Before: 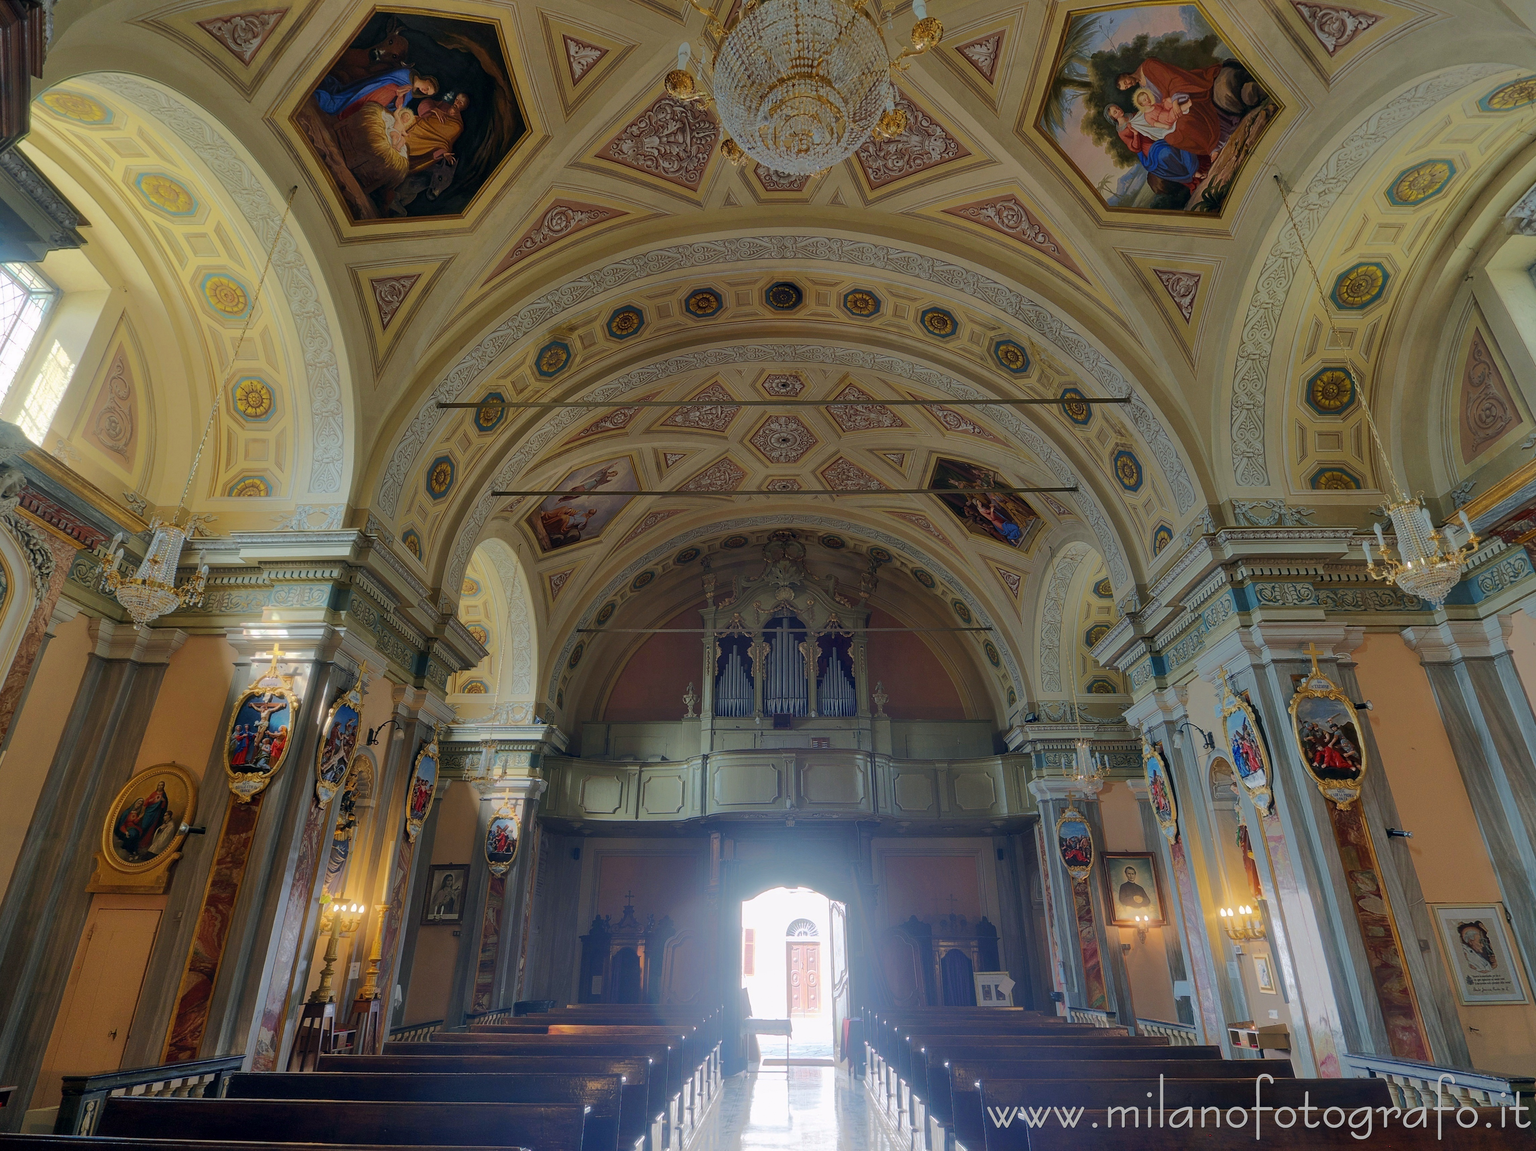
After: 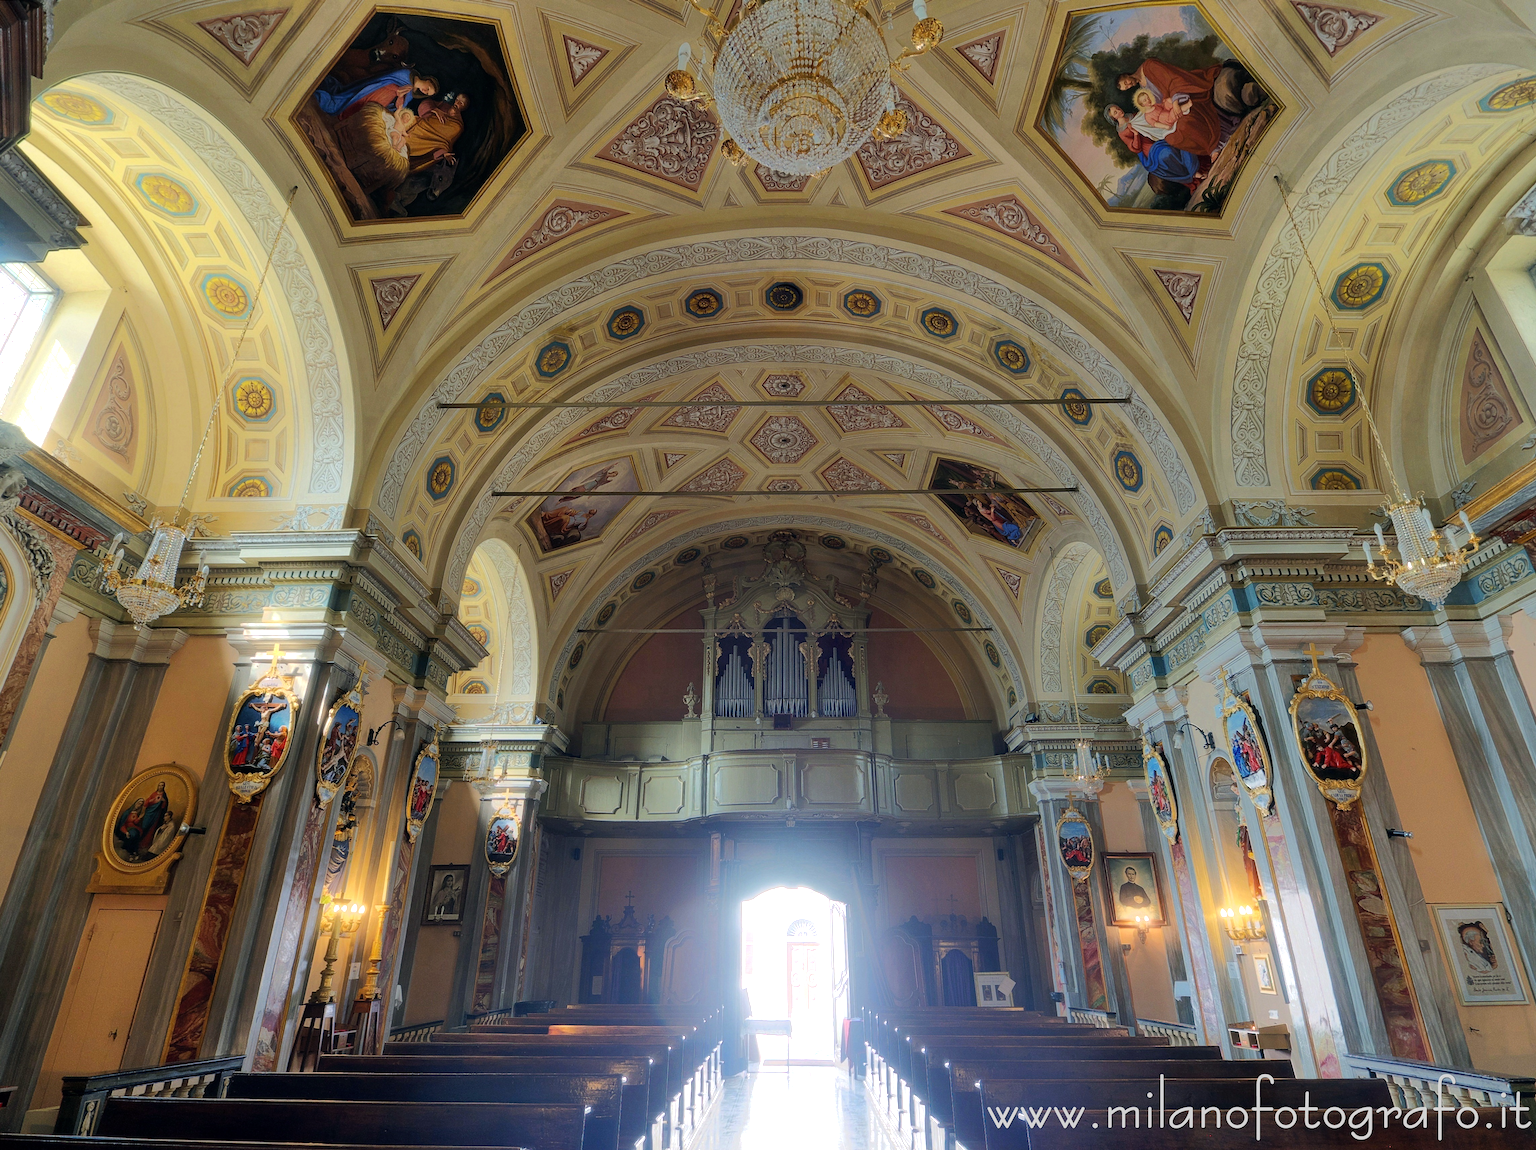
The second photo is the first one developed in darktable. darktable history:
tone equalizer: -8 EV -0.775 EV, -7 EV -0.672 EV, -6 EV -0.617 EV, -5 EV -0.413 EV, -3 EV 0.374 EV, -2 EV 0.6 EV, -1 EV 0.685 EV, +0 EV 0.755 EV
